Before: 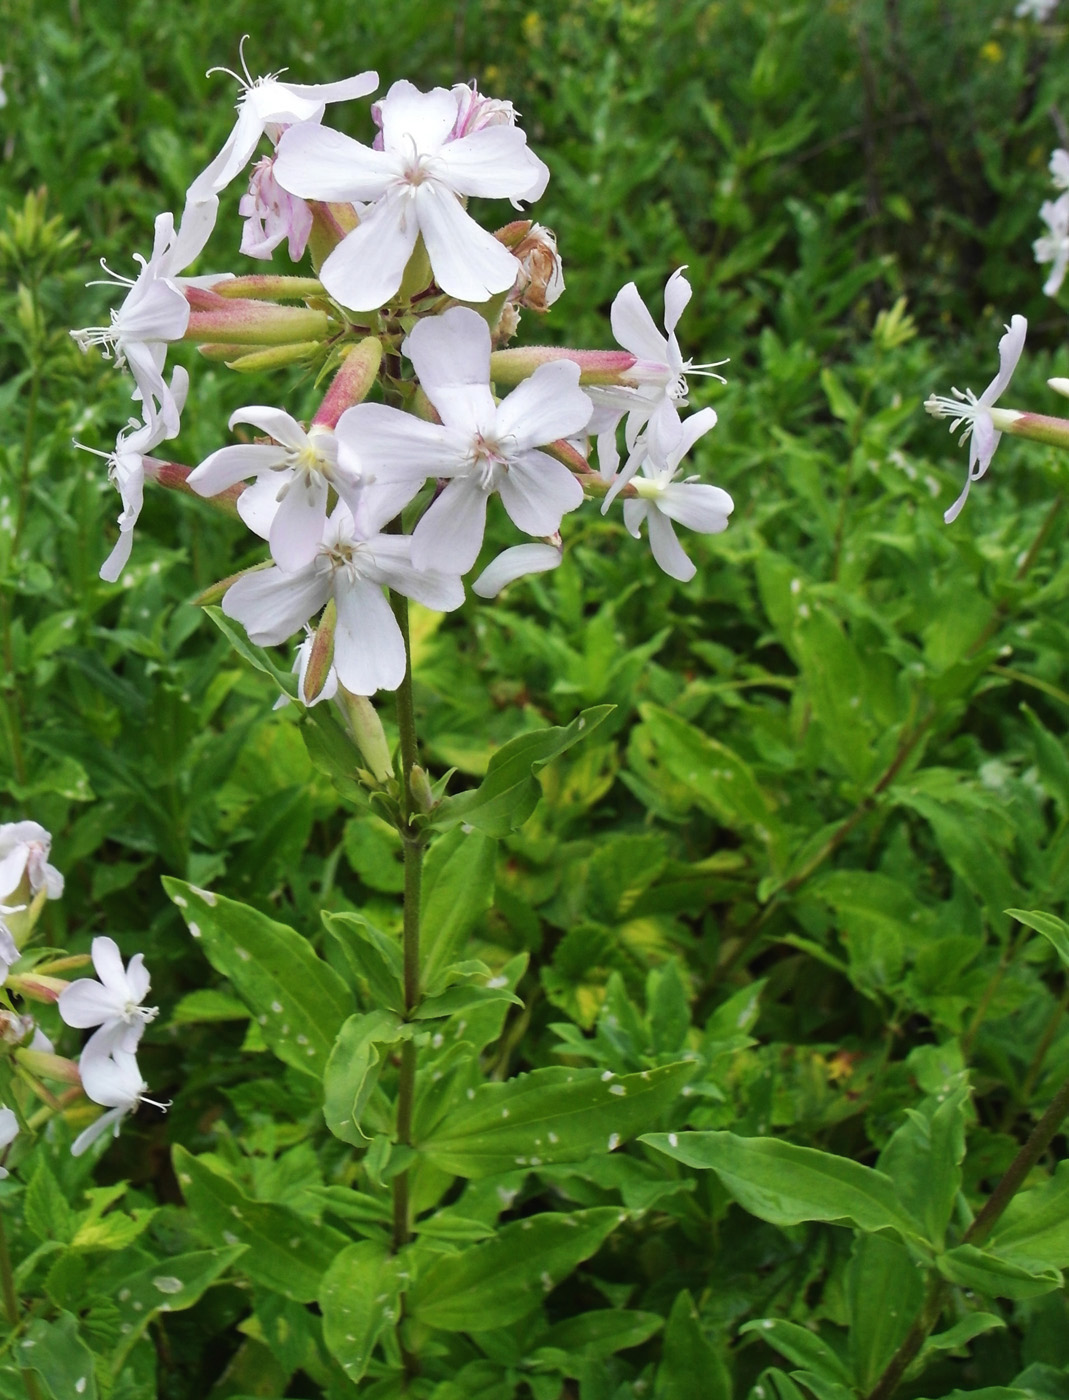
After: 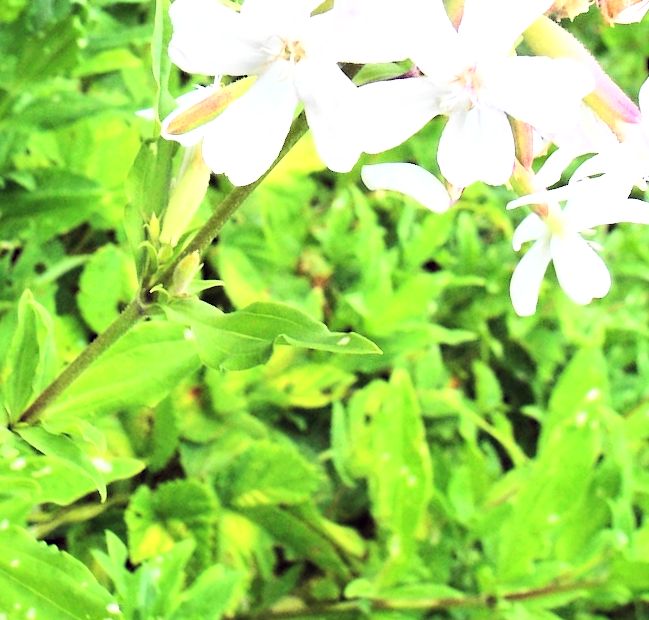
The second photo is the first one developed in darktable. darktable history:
exposure: black level correction -0.002, exposure 0.539 EV, compensate highlight preservation false
local contrast: highlights 106%, shadows 102%, detail 120%, midtone range 0.2
crop and rotate: angle -44.92°, top 16.063%, right 0.864%, bottom 11.621%
tone curve: curves: ch1 [(0, 0) (0.108, 0.197) (0.5, 0.5) (0.681, 0.885) (1, 1)]; ch2 [(0, 0) (0.28, 0.151) (1, 1)], preserve colors none
base curve: curves: ch0 [(0, 0) (0.007, 0.004) (0.027, 0.03) (0.046, 0.07) (0.207, 0.54) (0.442, 0.872) (0.673, 0.972) (1, 1)], fusion 1
